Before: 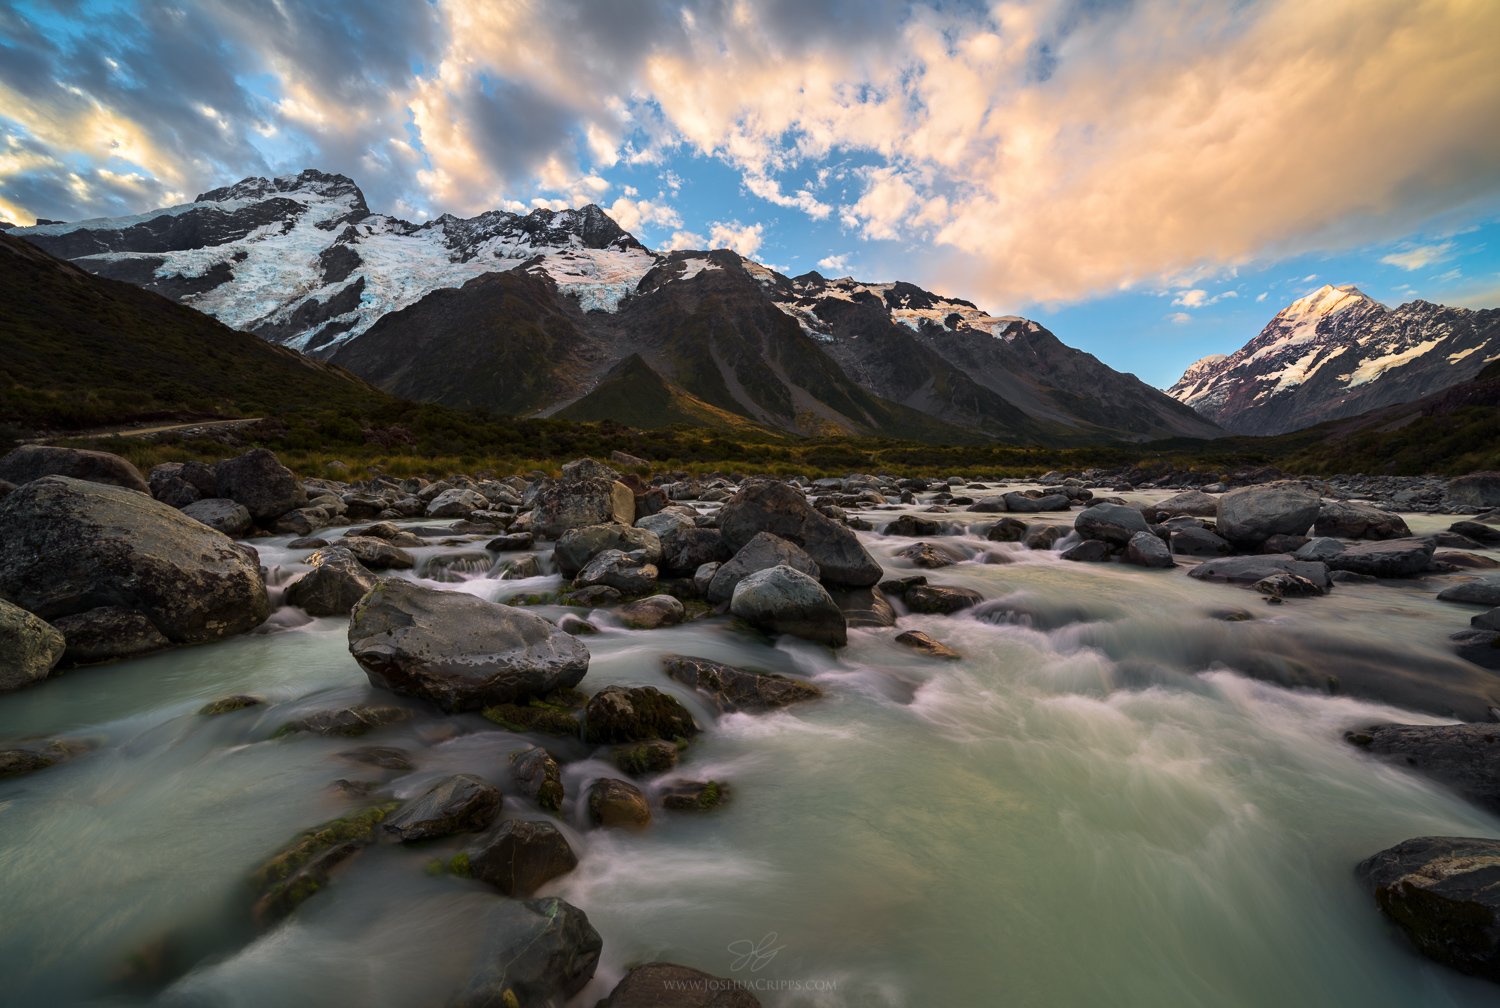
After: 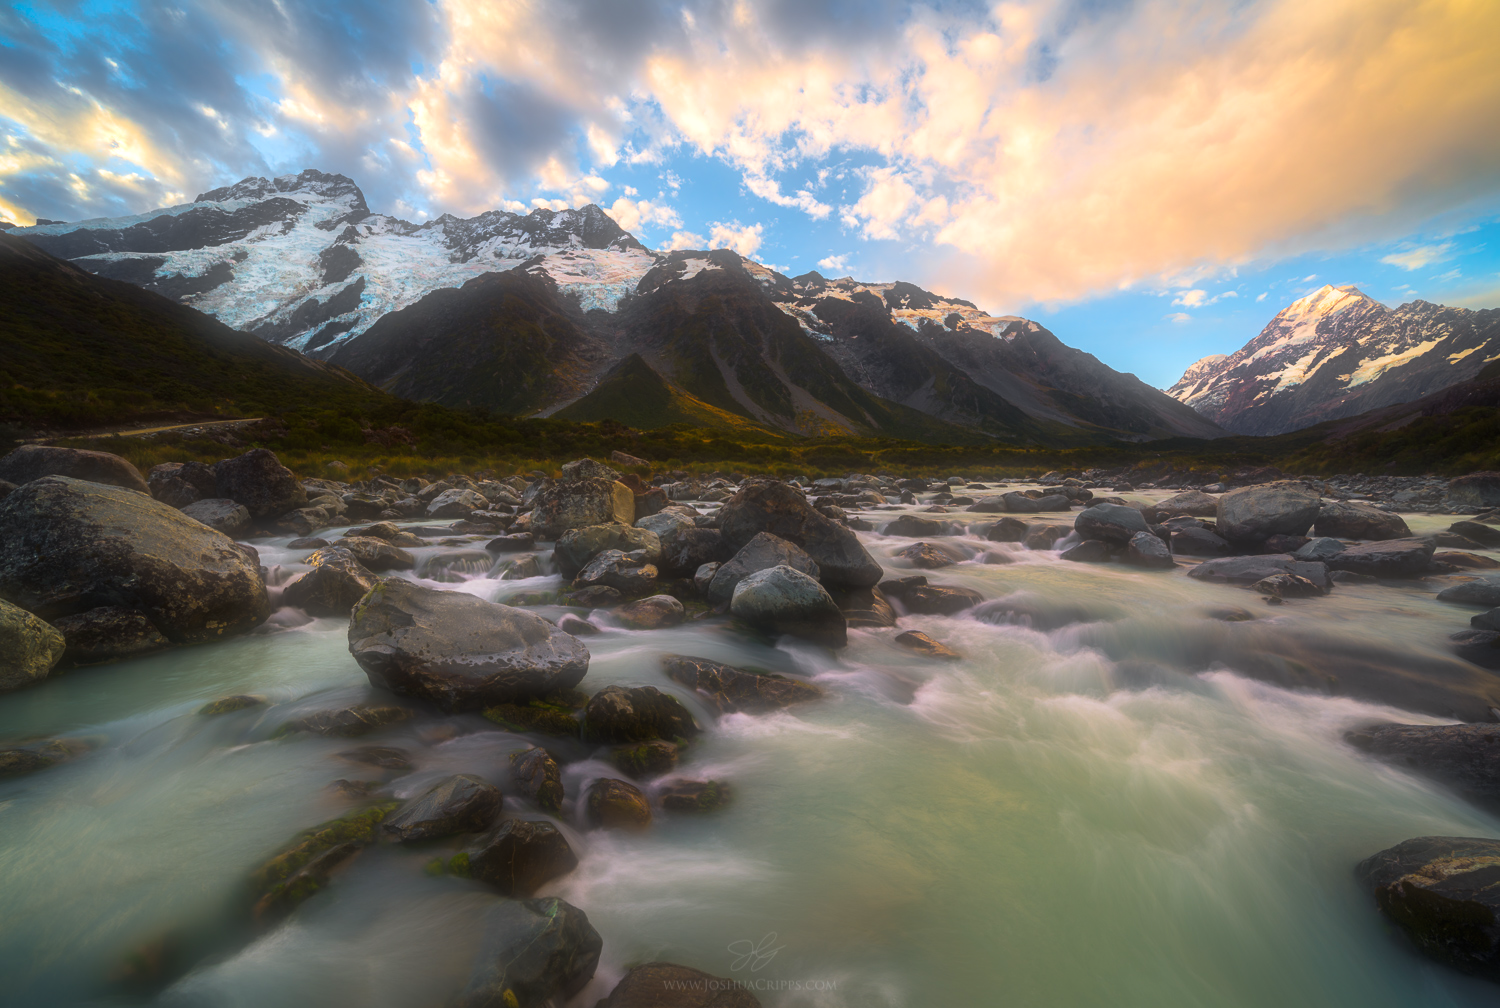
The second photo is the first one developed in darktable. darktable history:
soften: size 60.24%, saturation 65.46%, brightness 0.506 EV, mix 25.7%
exposure: exposure 0.2 EV, compensate highlight preservation false
color balance rgb: perceptual saturation grading › global saturation 30%, global vibrance 20%
